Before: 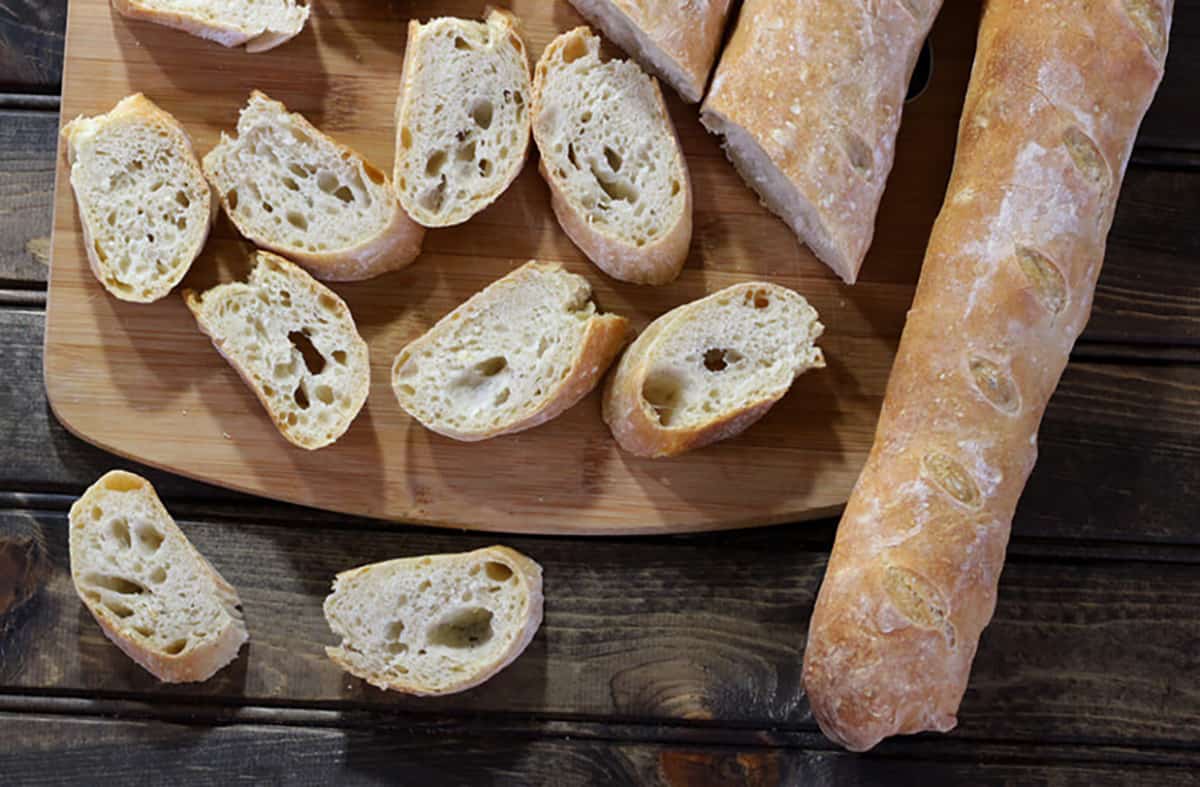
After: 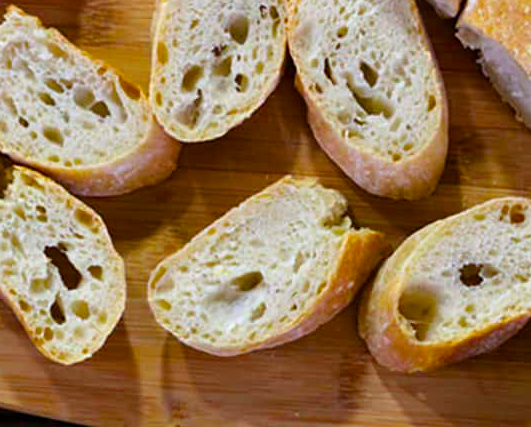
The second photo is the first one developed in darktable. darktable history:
crop: left 20.378%, top 10.889%, right 35.363%, bottom 34.795%
color balance rgb: perceptual saturation grading › global saturation 49.928%, global vibrance 20%
